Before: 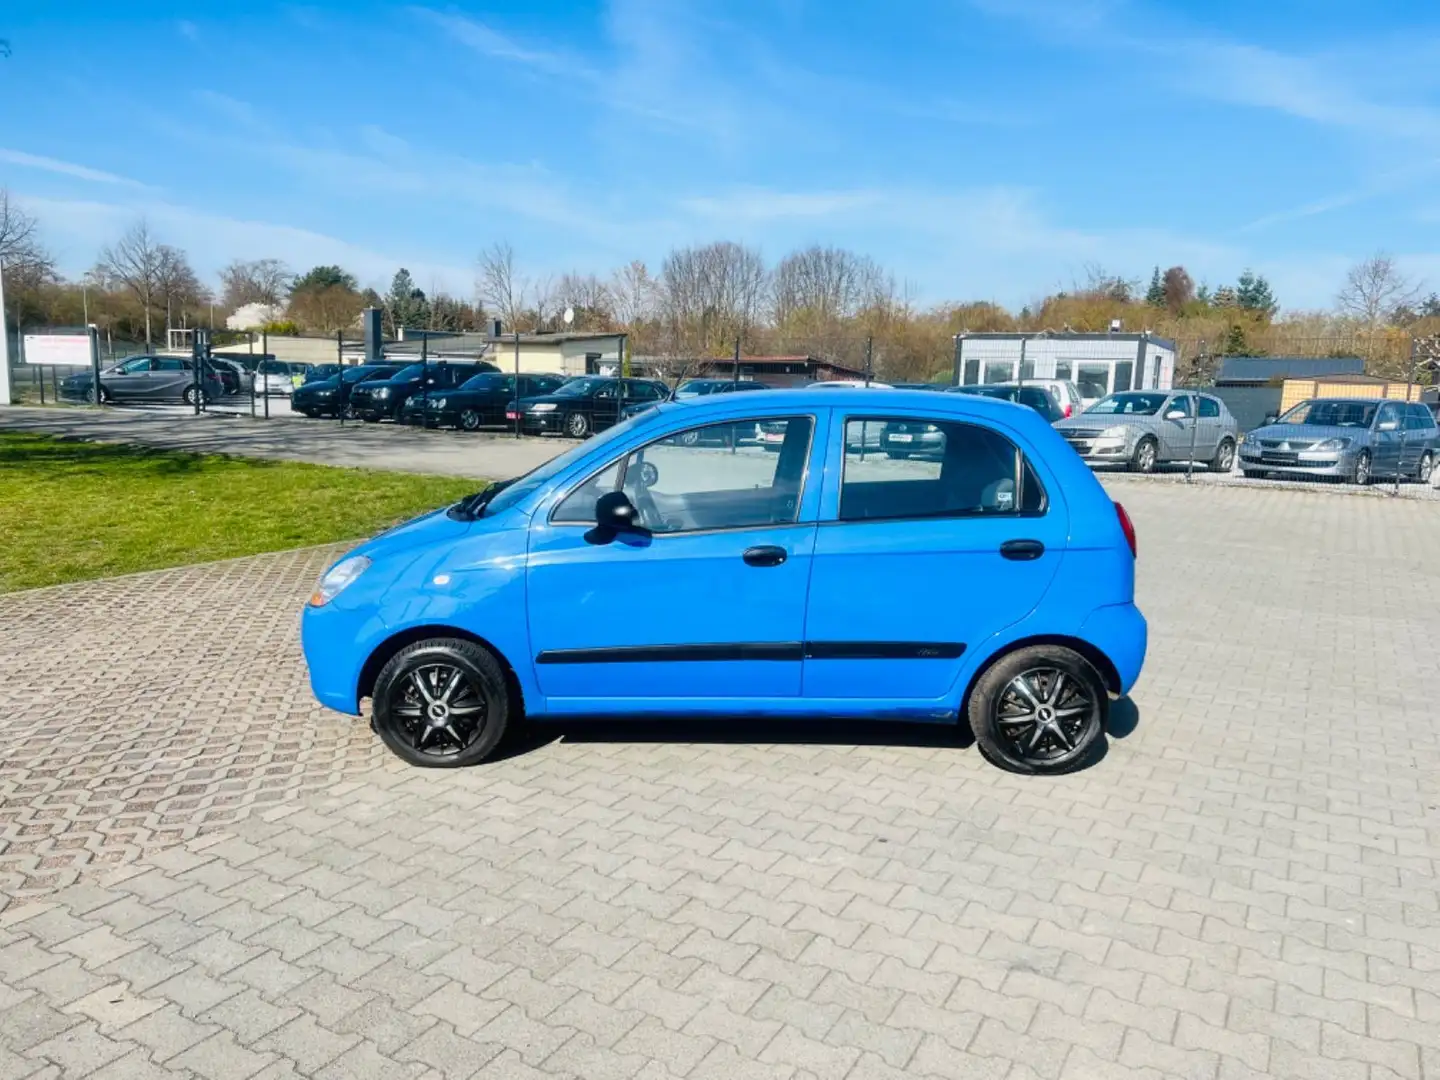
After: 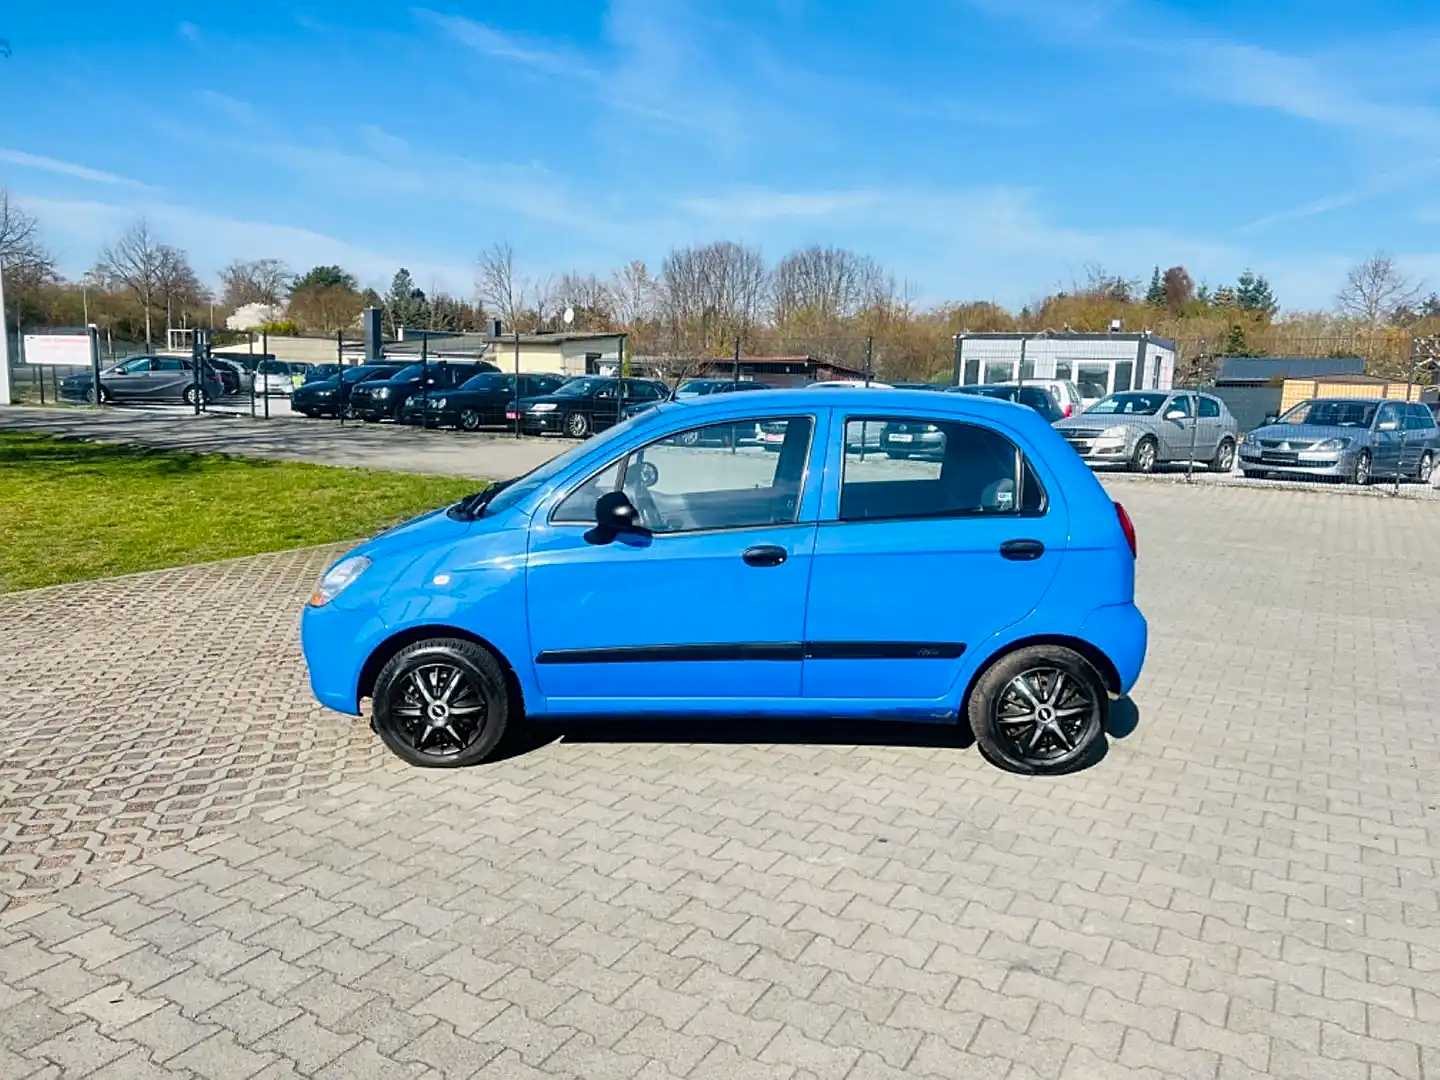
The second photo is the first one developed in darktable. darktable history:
shadows and highlights: shadows 32, highlights -32, soften with gaussian
sharpen: on, module defaults
haze removal: strength 0.1, compatibility mode true, adaptive false
